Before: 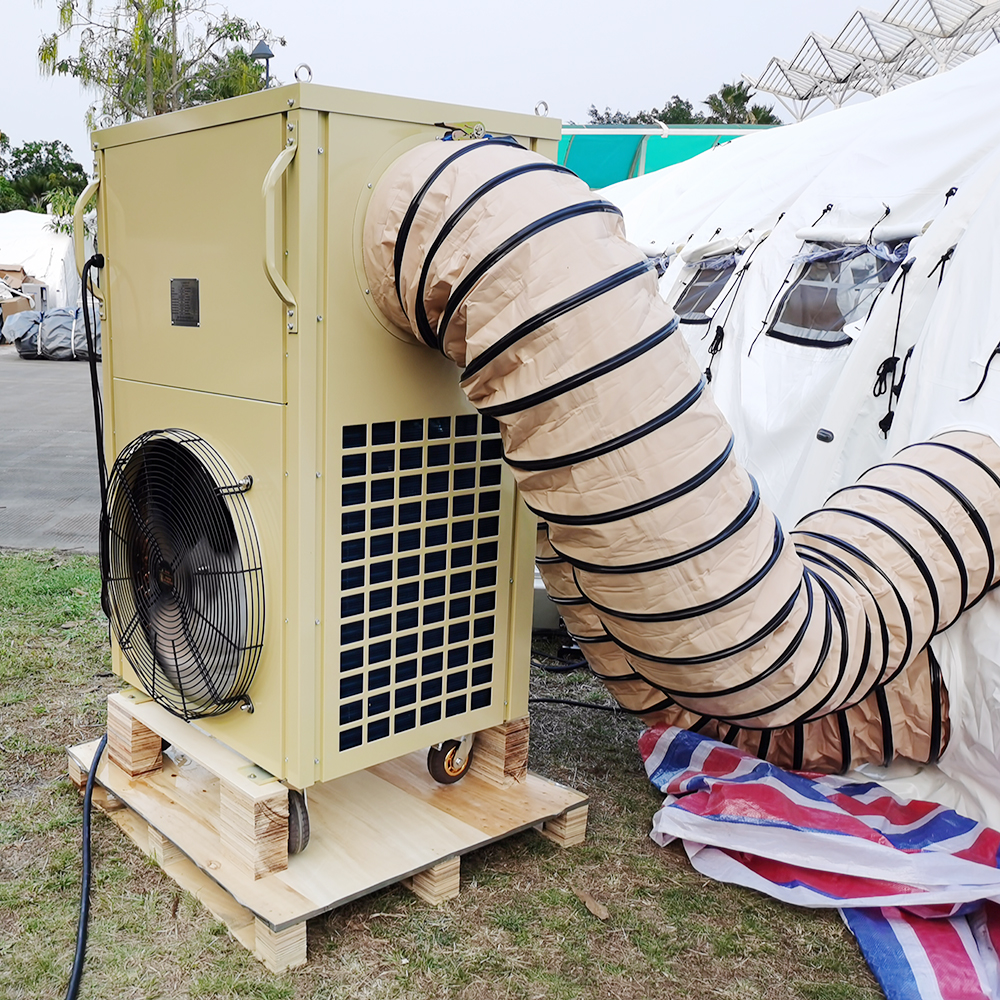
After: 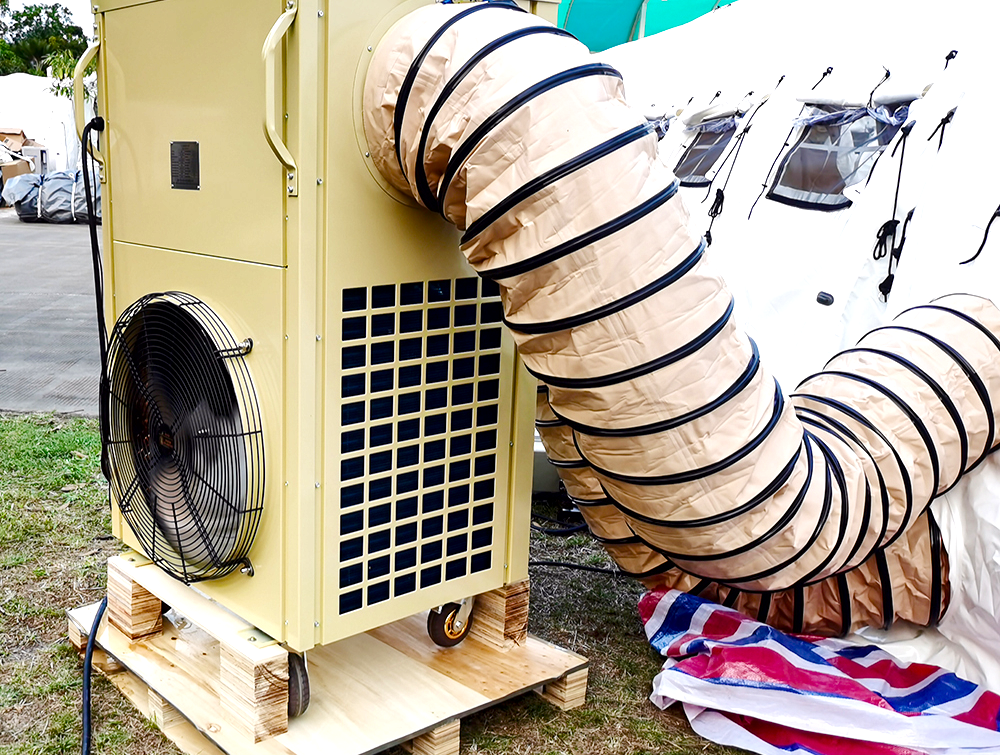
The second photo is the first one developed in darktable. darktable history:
local contrast: mode bilateral grid, contrast 25, coarseness 60, detail 151%, midtone range 0.2
crop: top 13.713%, bottom 10.759%
color balance rgb: perceptual saturation grading › global saturation 20%, perceptual saturation grading › highlights -25.426%, perceptual saturation grading › shadows 49.983%, perceptual brilliance grading › highlights 13.119%, perceptual brilliance grading › mid-tones 8.071%, perceptual brilliance grading › shadows -17.438%, global vibrance 20%
